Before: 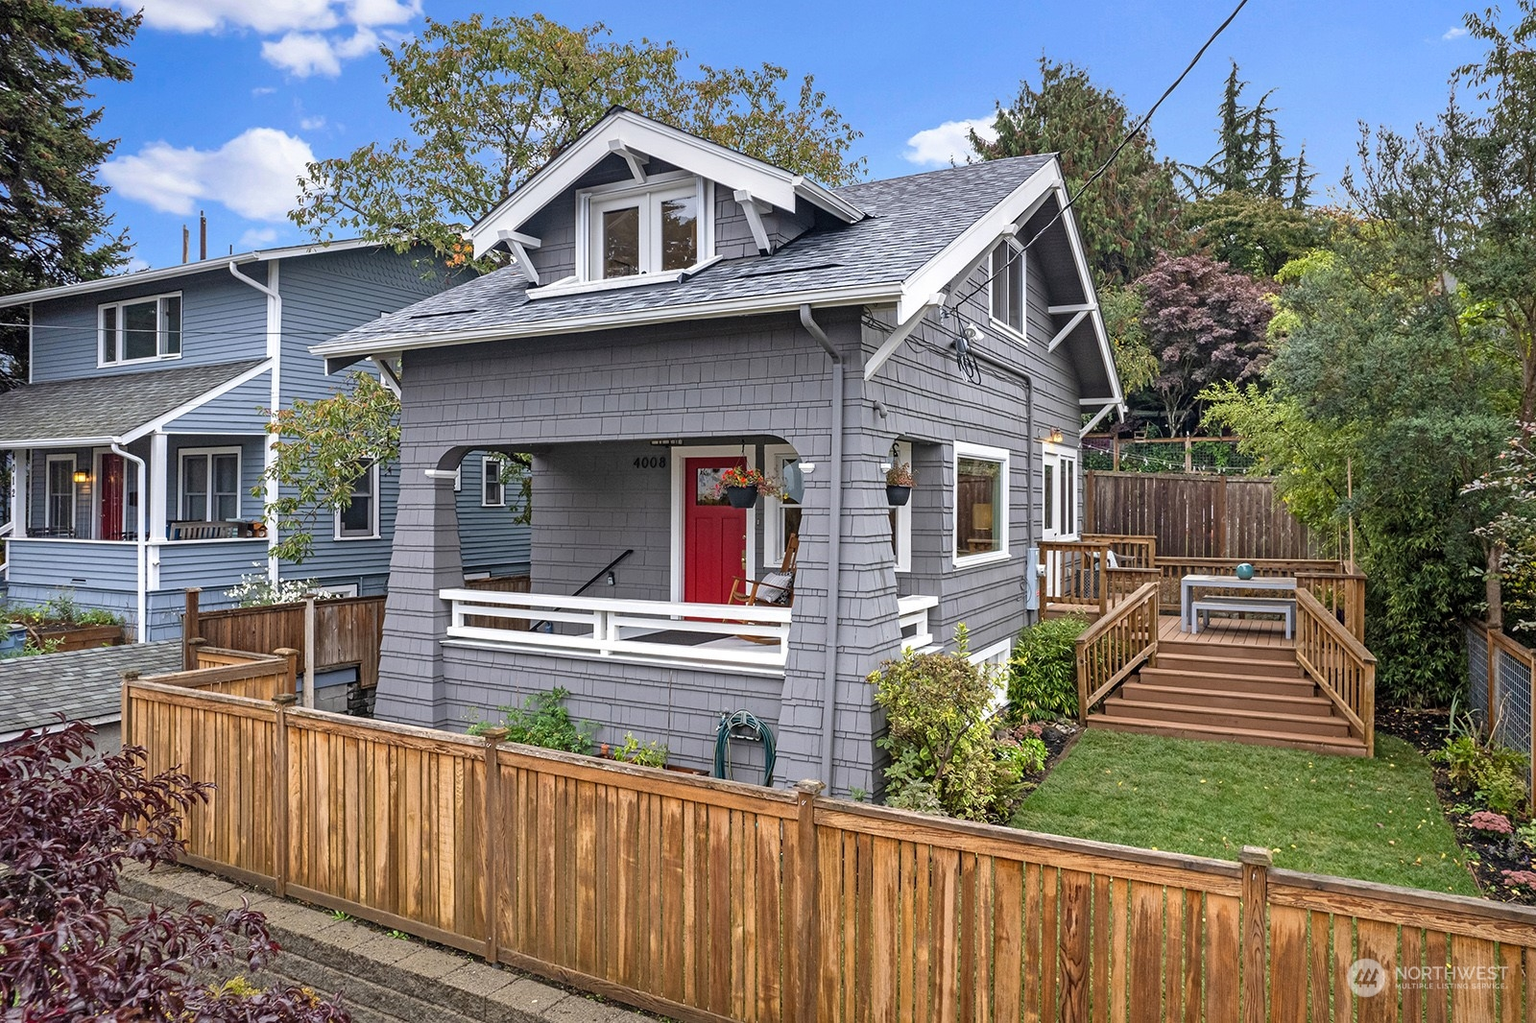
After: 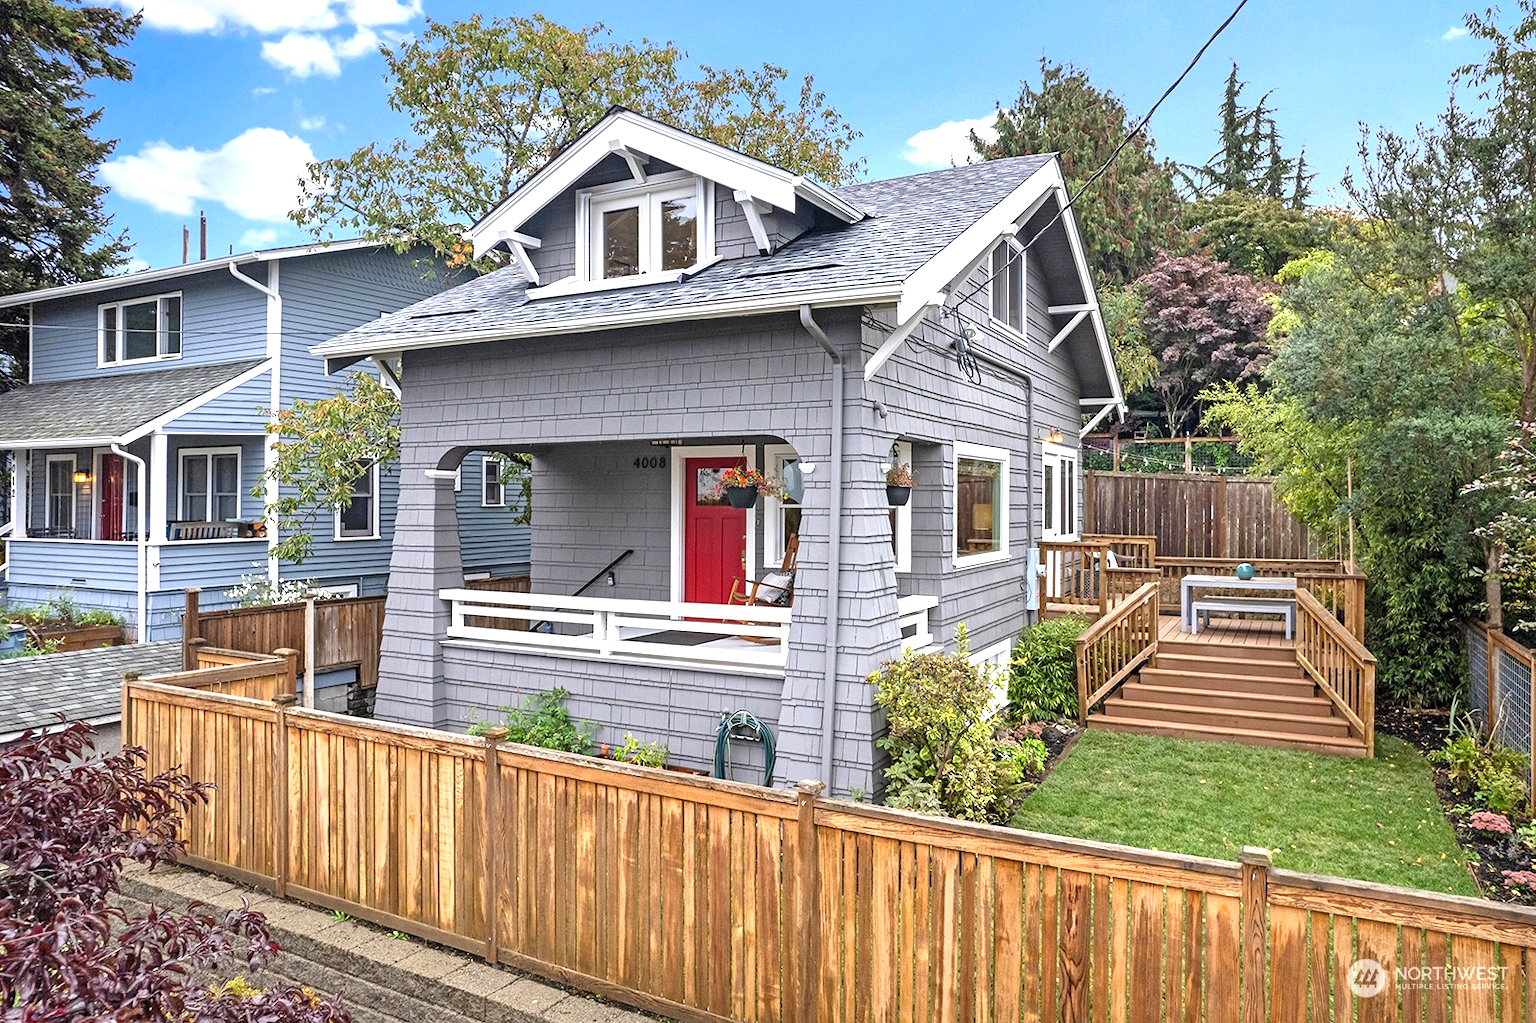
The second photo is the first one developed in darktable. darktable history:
exposure: exposure 0.737 EV, compensate highlight preservation false
